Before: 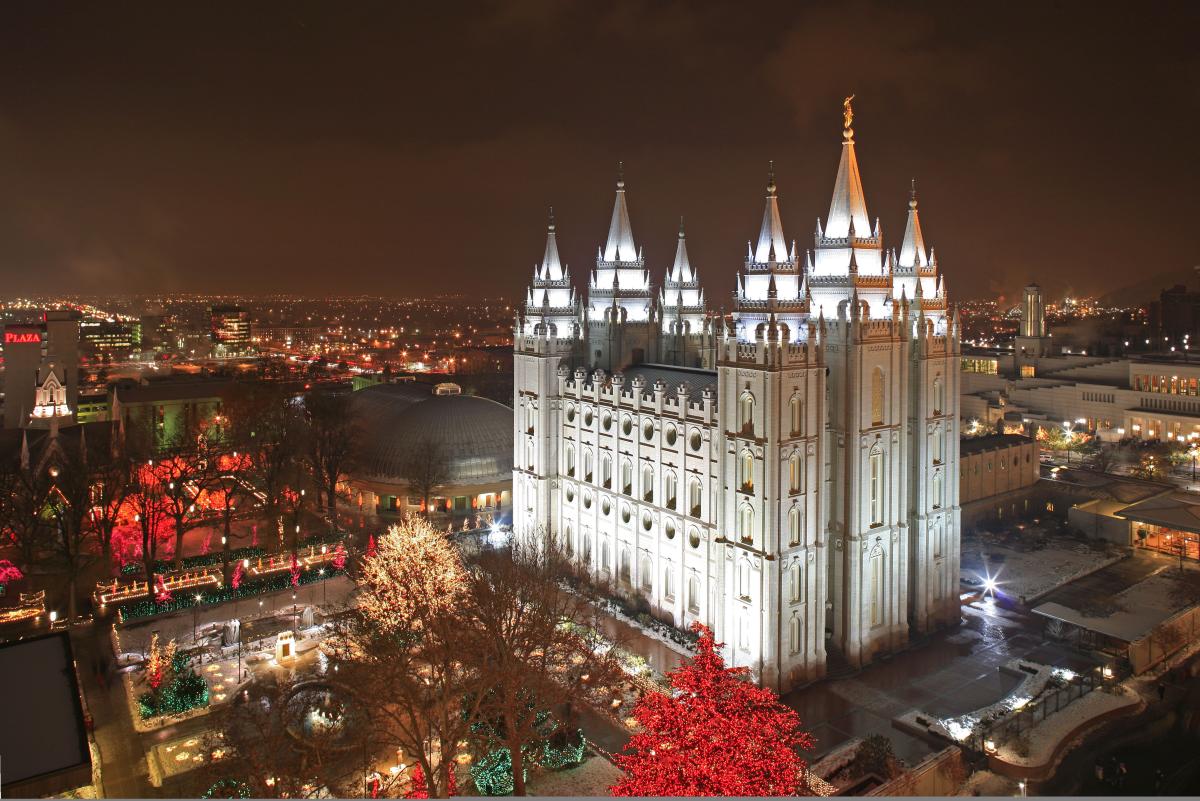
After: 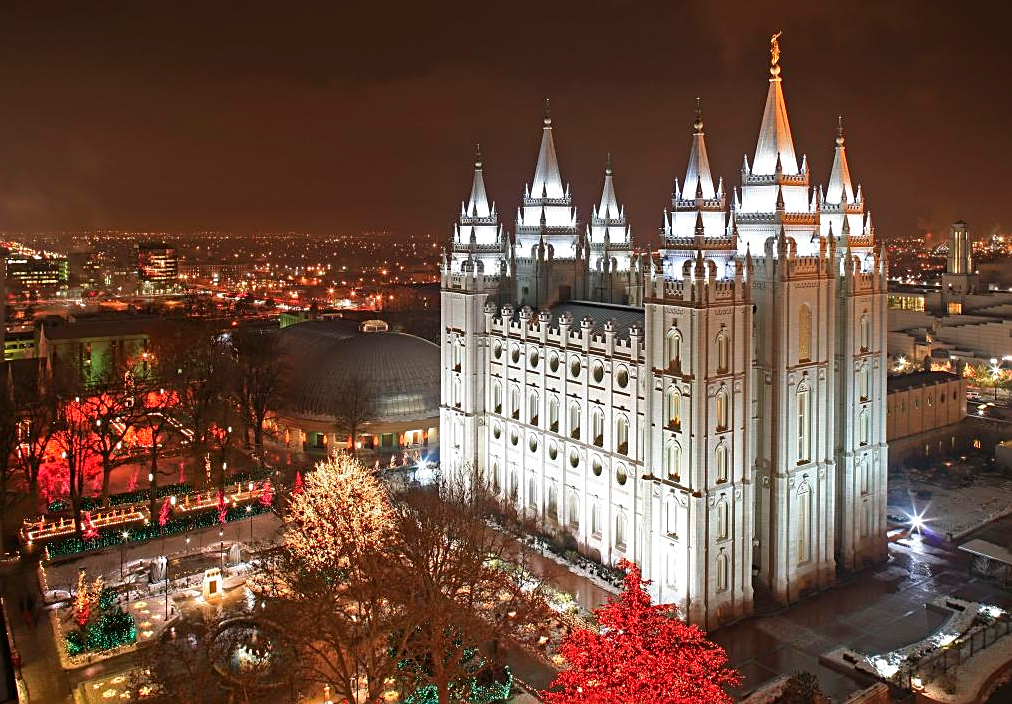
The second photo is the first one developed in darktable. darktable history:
tone equalizer: on, module defaults
crop: left 6.085%, top 7.952%, right 9.536%, bottom 4.07%
sharpen: on, module defaults
